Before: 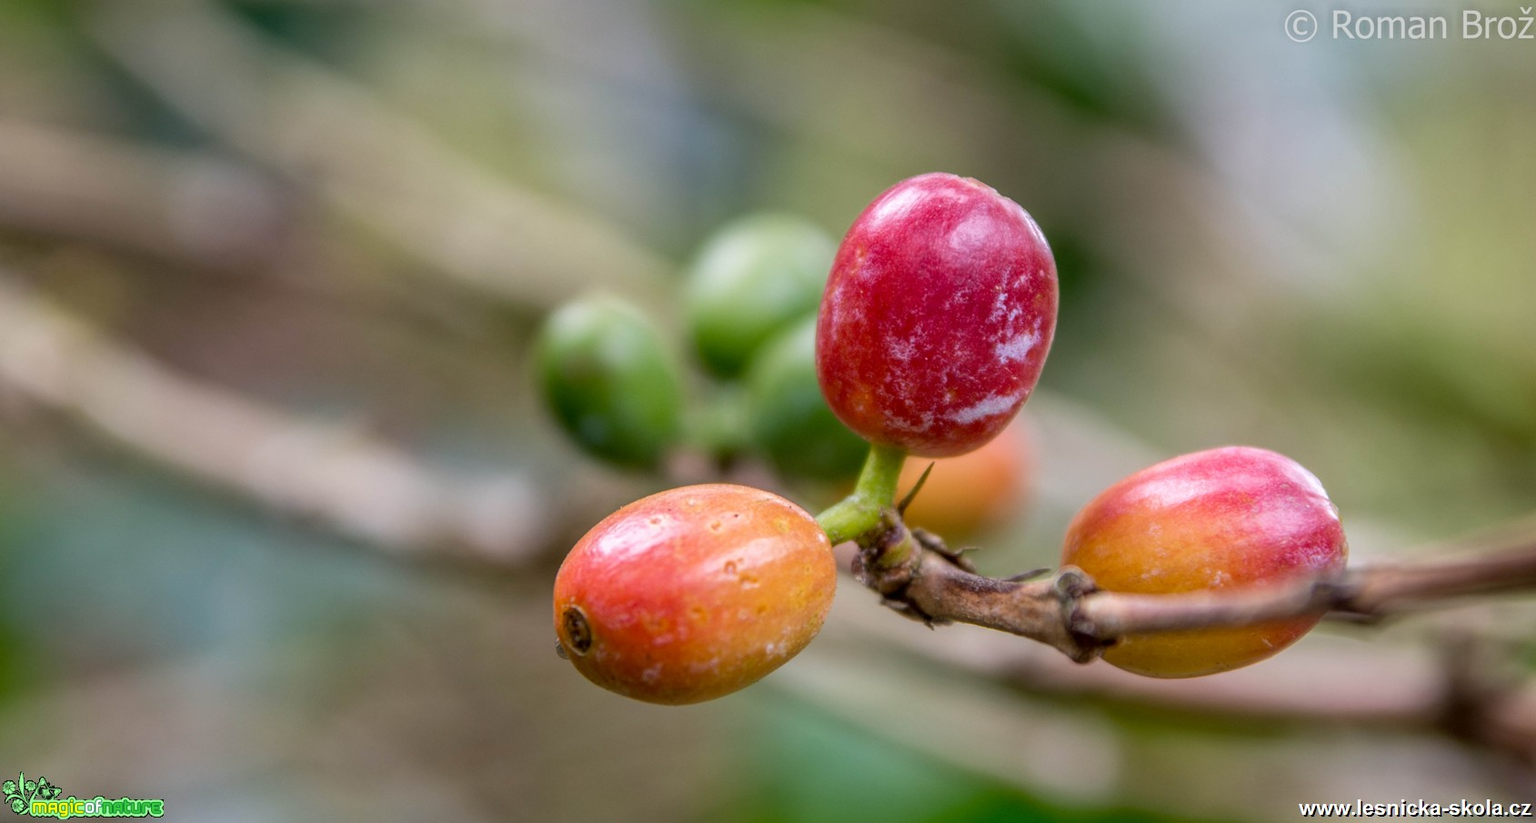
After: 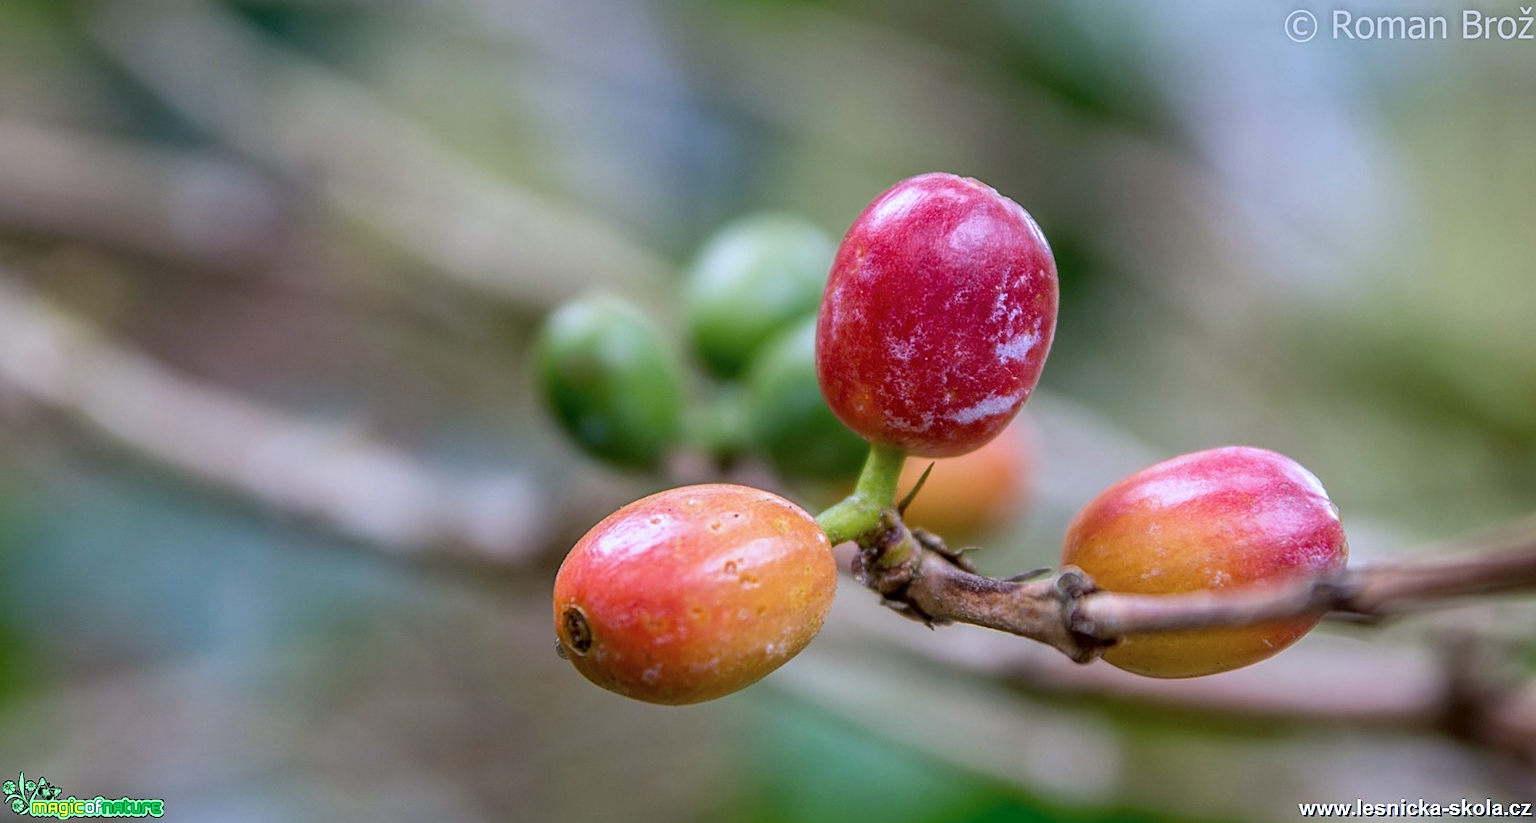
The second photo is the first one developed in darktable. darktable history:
color calibration: illuminant custom, x 0.371, y 0.382, temperature 4282.87 K
sharpen: on, module defaults
